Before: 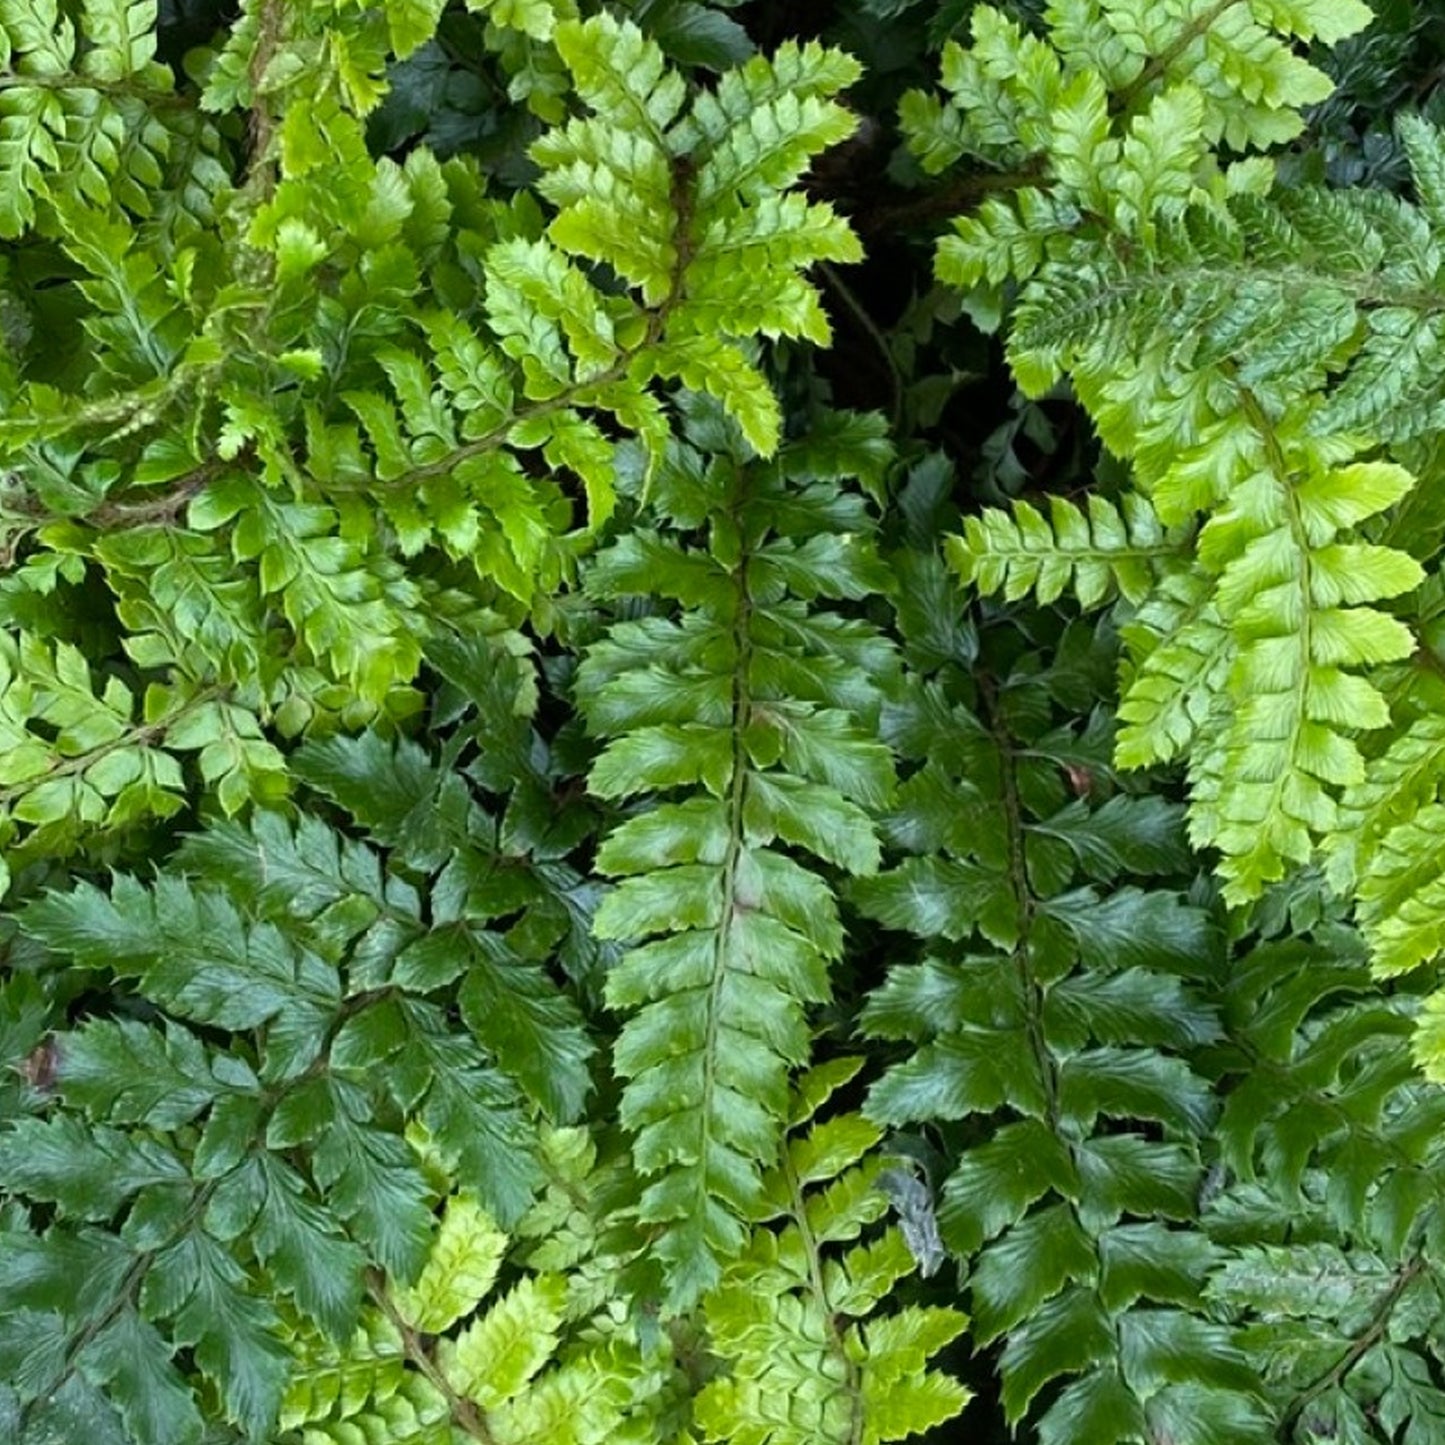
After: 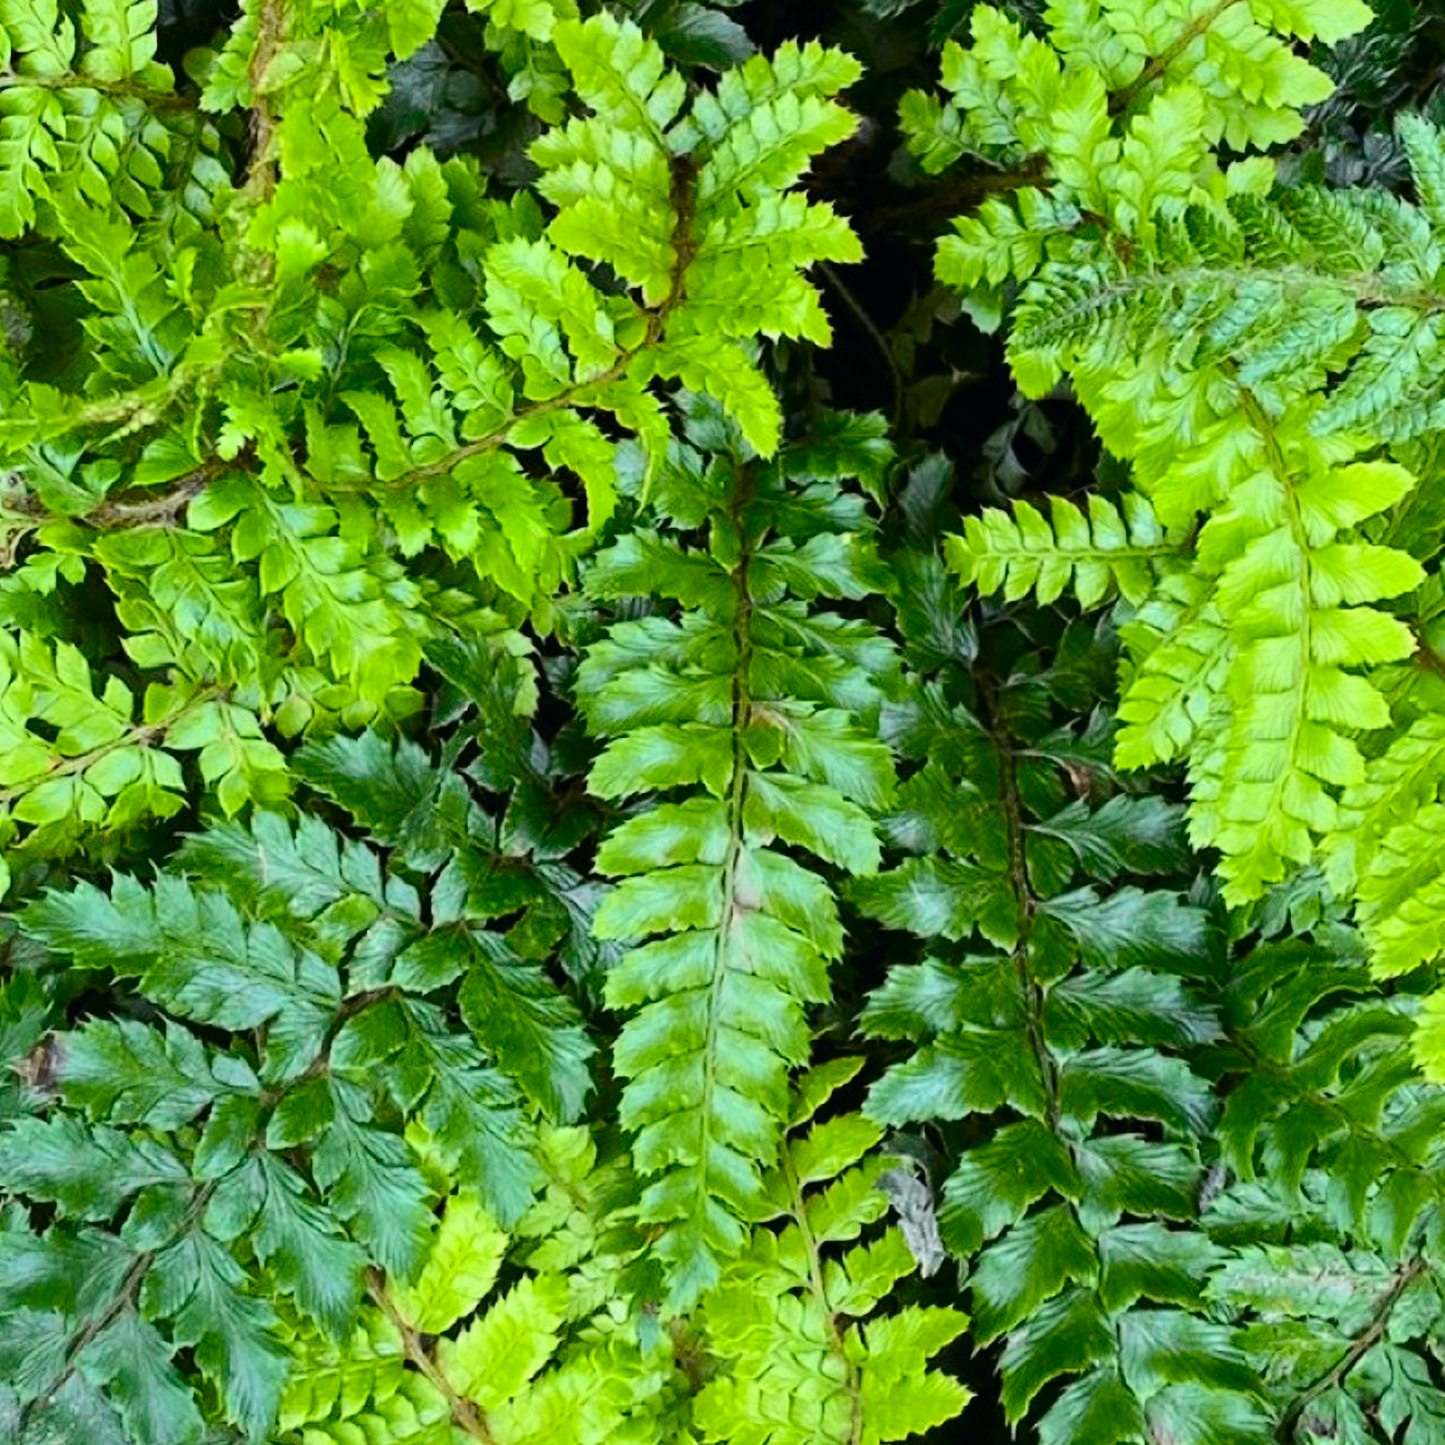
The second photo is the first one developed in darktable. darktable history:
tone curve: curves: ch0 [(0, 0) (0.11, 0.081) (0.256, 0.259) (0.398, 0.475) (0.498, 0.611) (0.65, 0.757) (0.835, 0.883) (1, 0.961)]; ch1 [(0, 0) (0.346, 0.307) (0.408, 0.369) (0.453, 0.457) (0.482, 0.479) (0.502, 0.498) (0.521, 0.51) (0.553, 0.554) (0.618, 0.65) (0.693, 0.727) (1, 1)]; ch2 [(0, 0) (0.366, 0.337) (0.434, 0.46) (0.485, 0.494) (0.5, 0.494) (0.511, 0.508) (0.537, 0.55) (0.579, 0.599) (0.621, 0.693) (1, 1)], color space Lab, independent channels, preserve colors none
